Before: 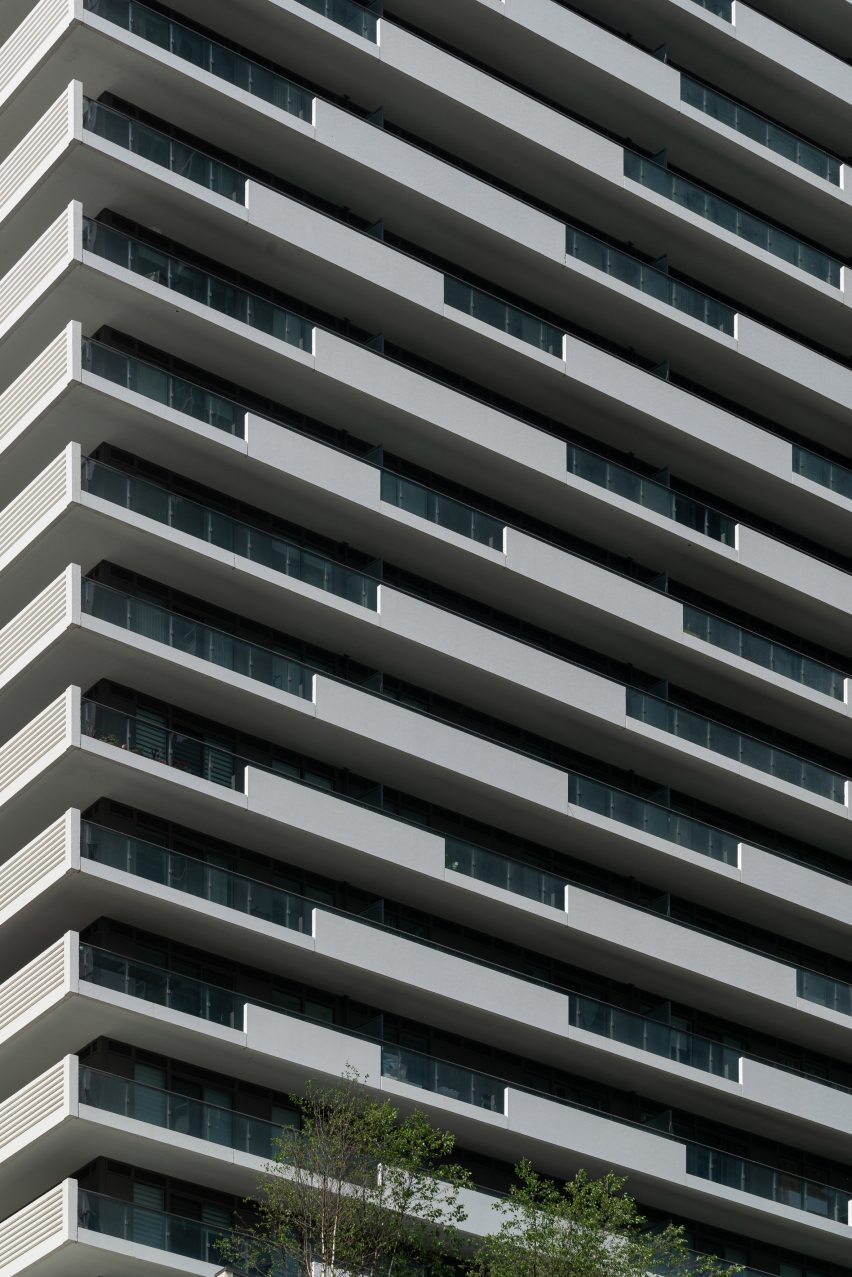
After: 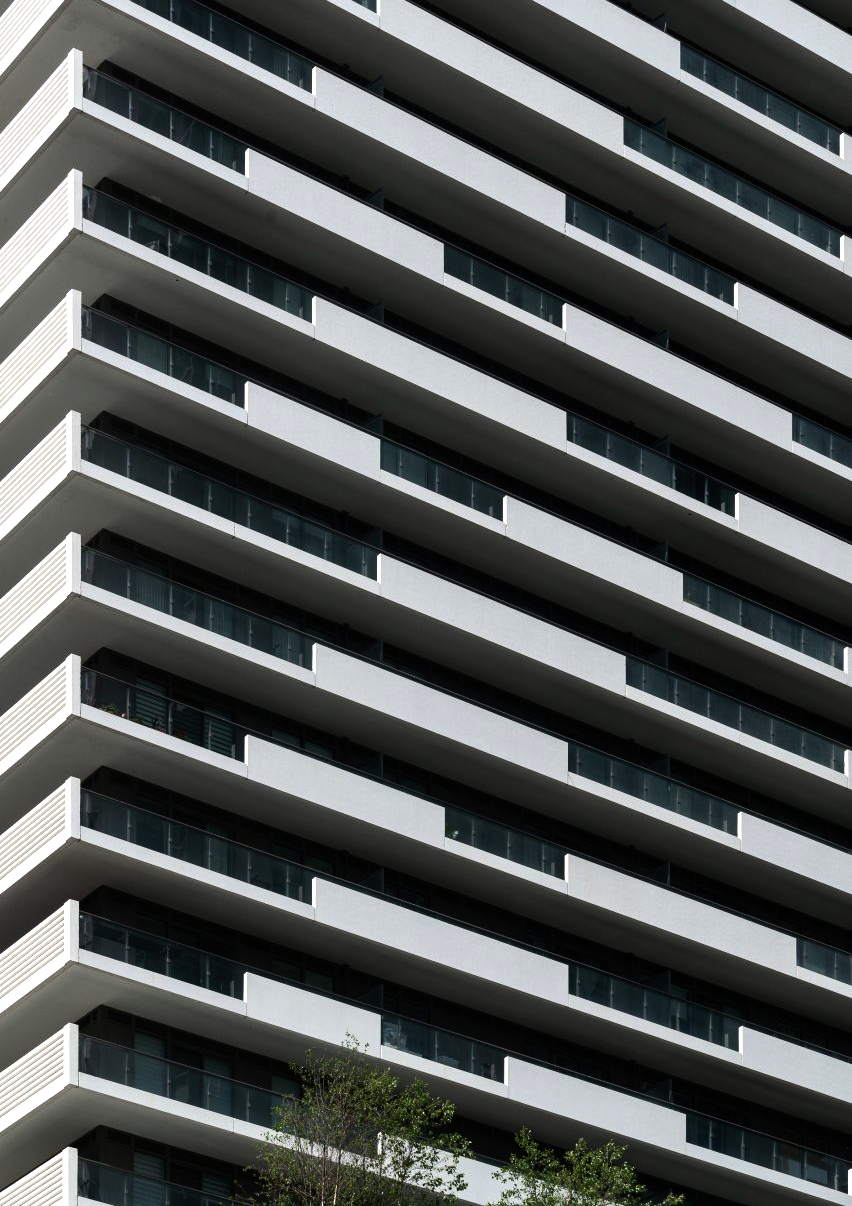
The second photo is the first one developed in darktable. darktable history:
crop and rotate: top 2.479%, bottom 3.018%
tone equalizer: -8 EV -0.75 EV, -7 EV -0.7 EV, -6 EV -0.6 EV, -5 EV -0.4 EV, -3 EV 0.4 EV, -2 EV 0.6 EV, -1 EV 0.7 EV, +0 EV 0.75 EV, edges refinement/feathering 500, mask exposure compensation -1.57 EV, preserve details no
